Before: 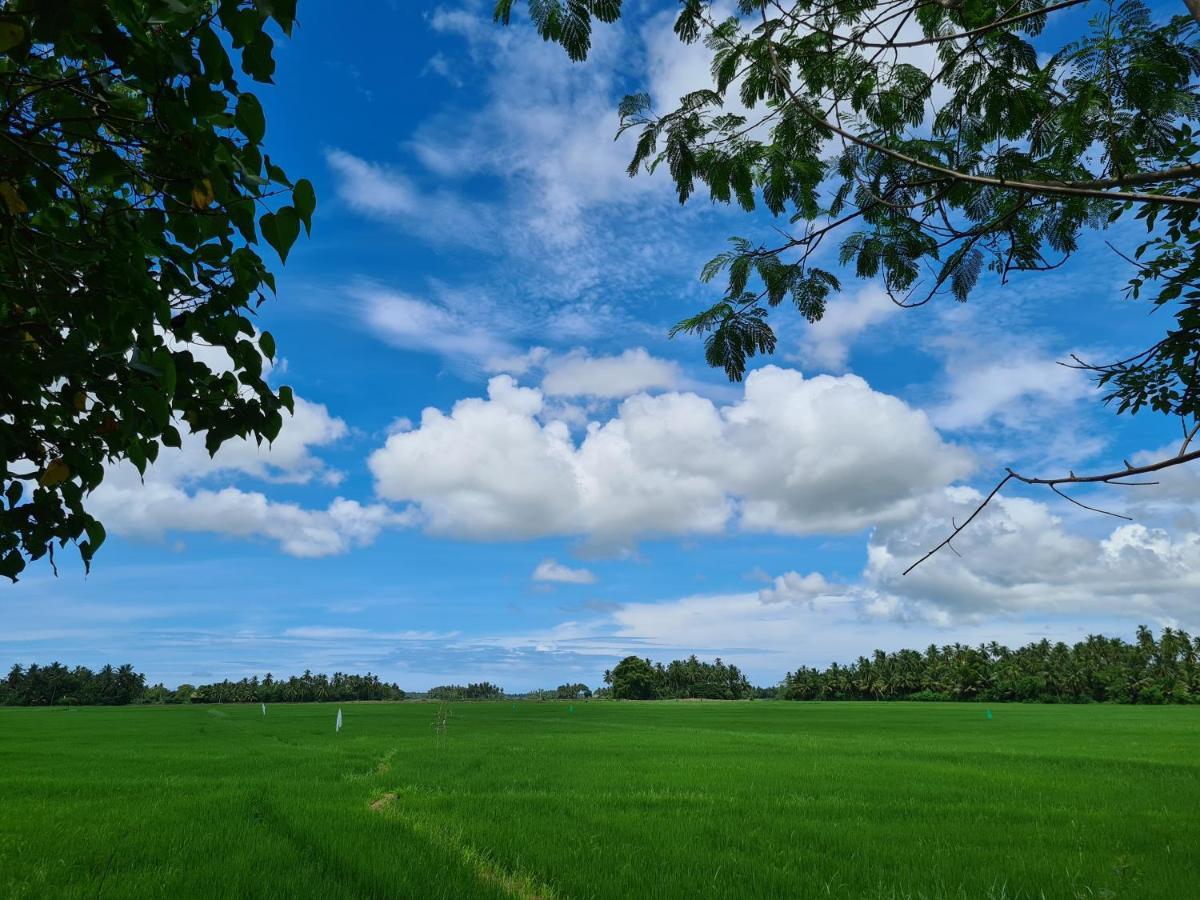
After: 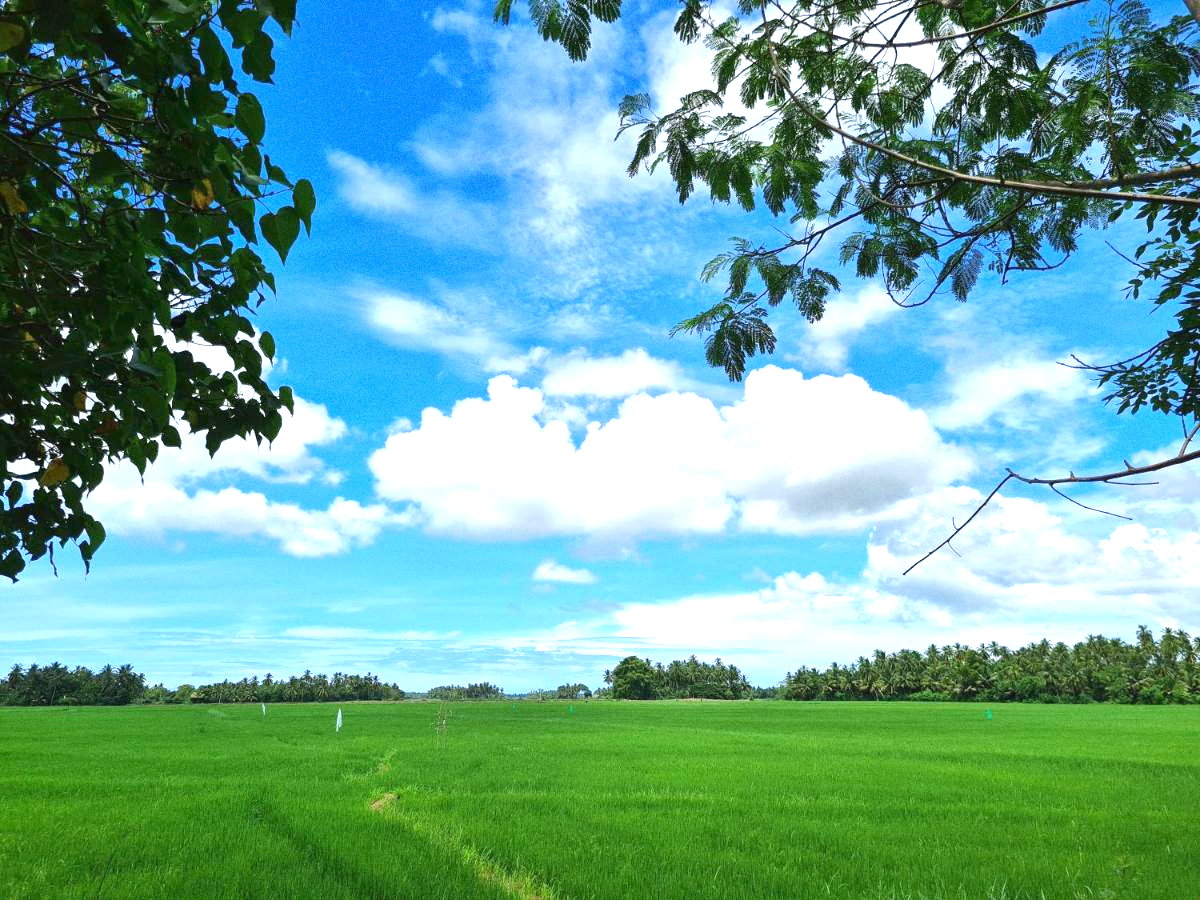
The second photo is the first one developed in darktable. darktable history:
grain: on, module defaults
exposure: black level correction 0, exposure 1.198 EV, compensate exposure bias true, compensate highlight preservation false
base curve: curves: ch0 [(0, 0) (0.262, 0.32) (0.722, 0.705) (1, 1)]
